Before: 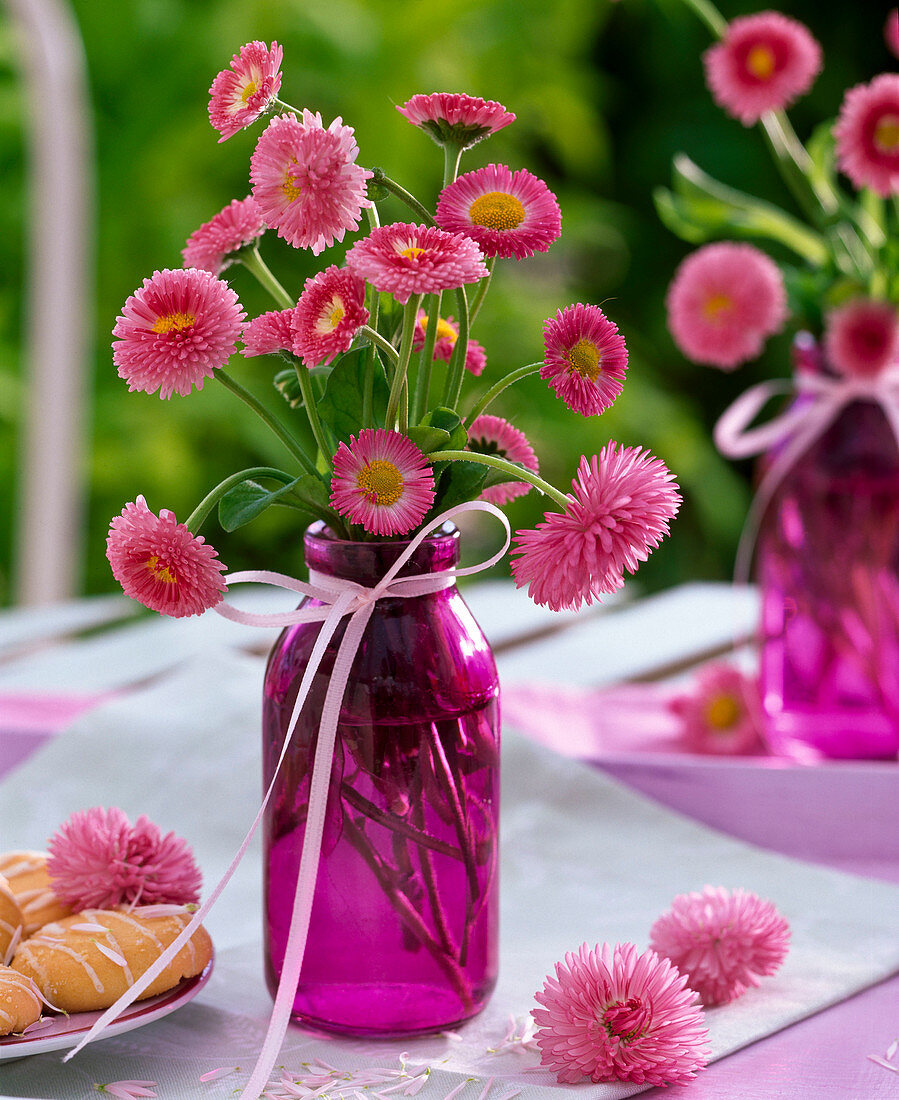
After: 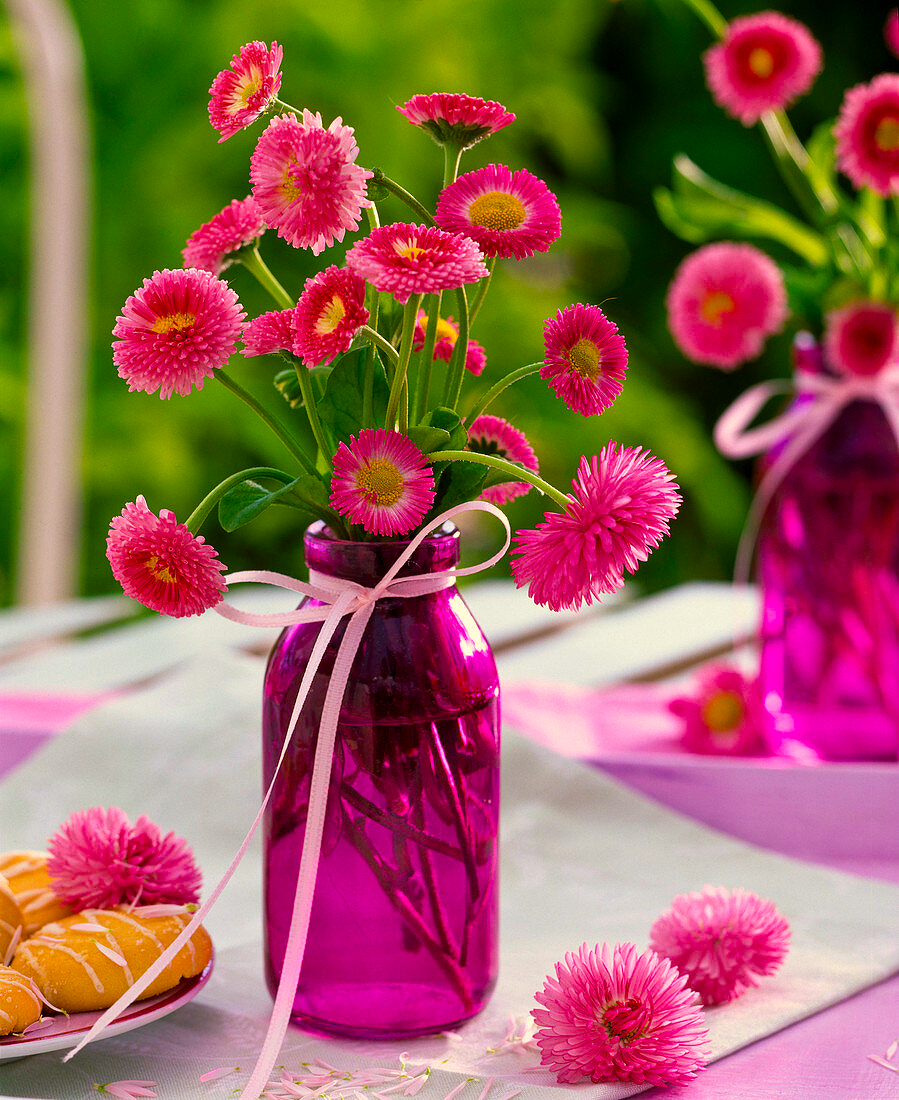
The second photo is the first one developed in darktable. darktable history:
color correction: highlights a* 1.39, highlights b* 17.83
color balance rgb: linear chroma grading › global chroma 15%, perceptual saturation grading › global saturation 30%
